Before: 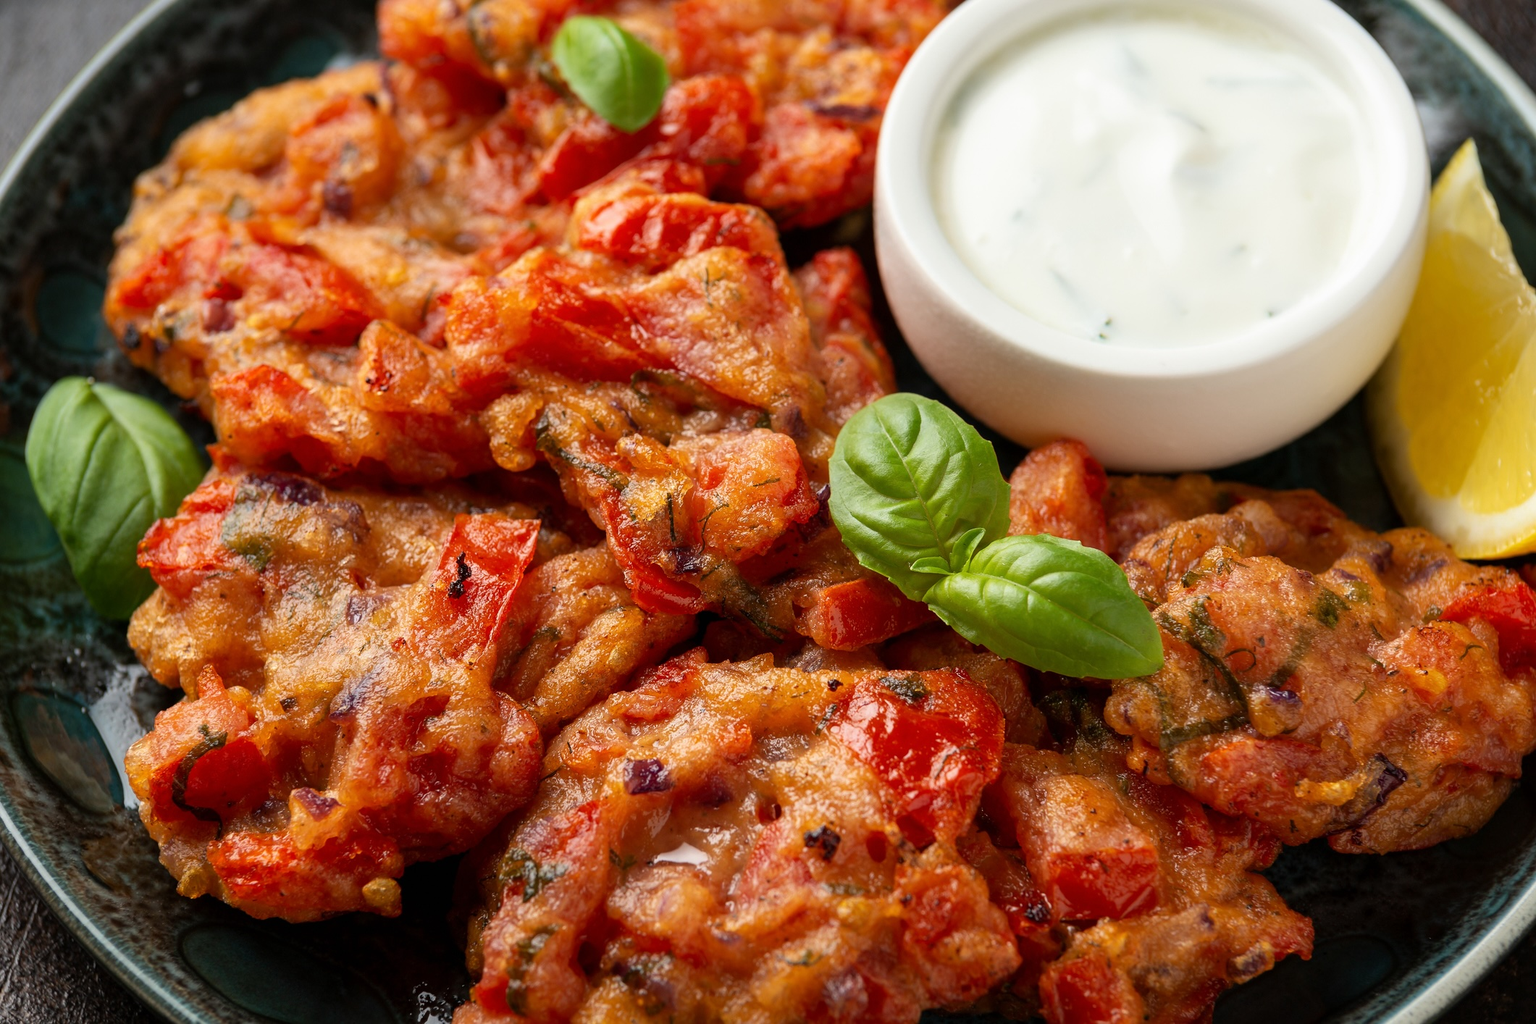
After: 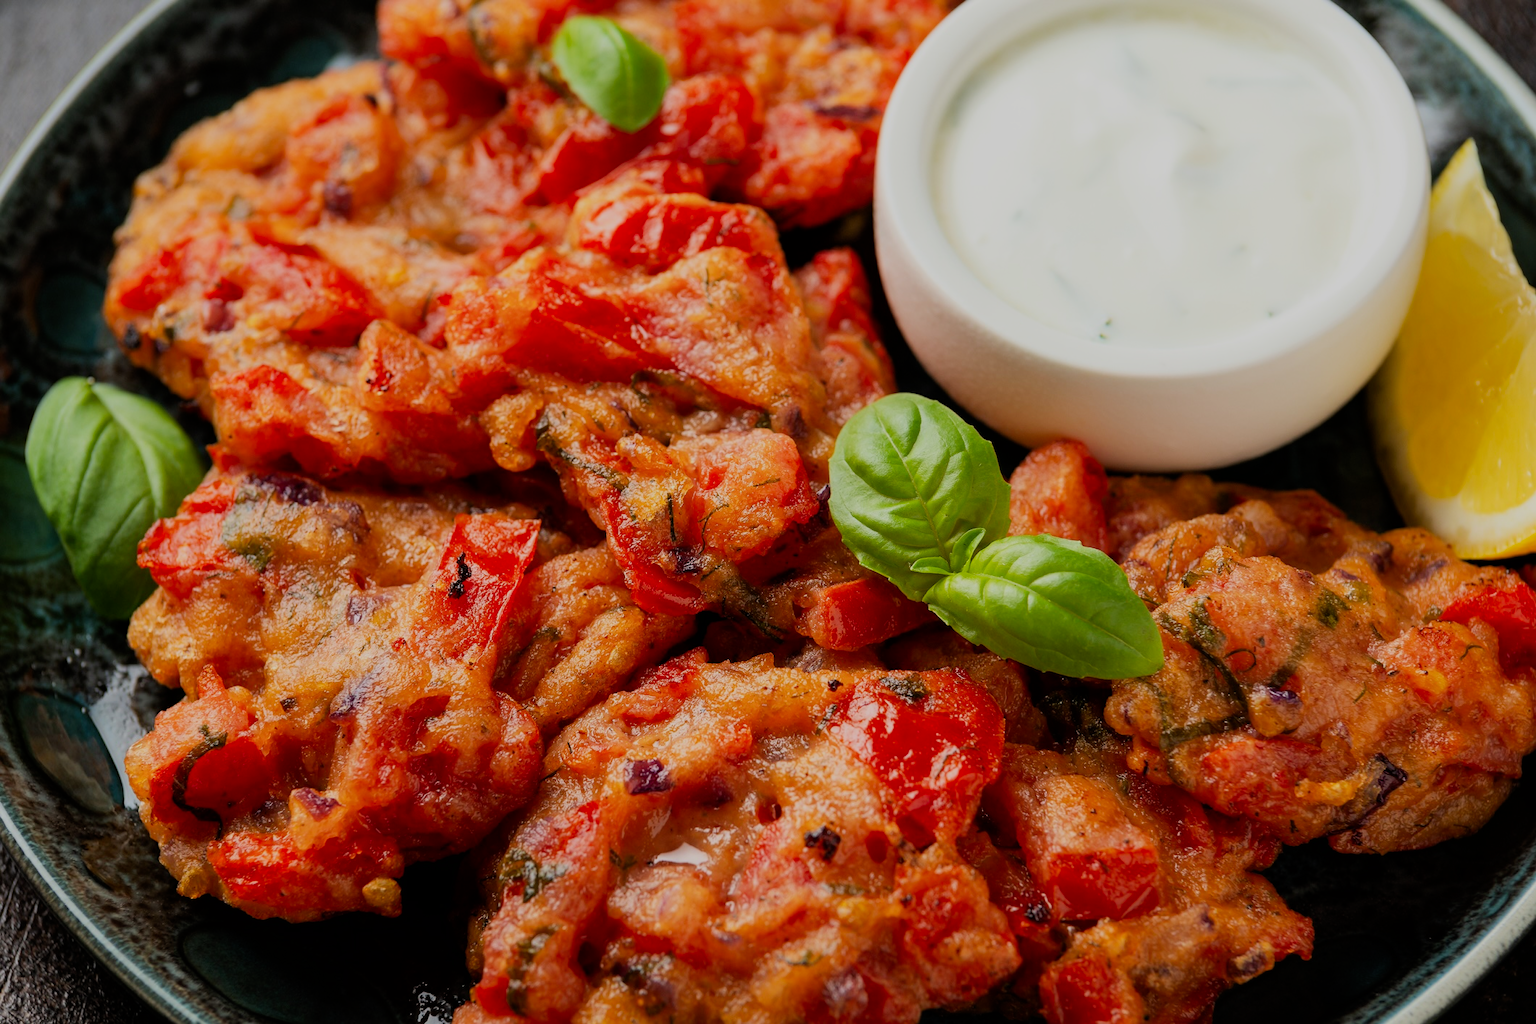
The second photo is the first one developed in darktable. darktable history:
contrast brightness saturation: saturation 0.133
filmic rgb: black relative exposure -6.9 EV, white relative exposure 5.66 EV, hardness 2.85, contrast in shadows safe
